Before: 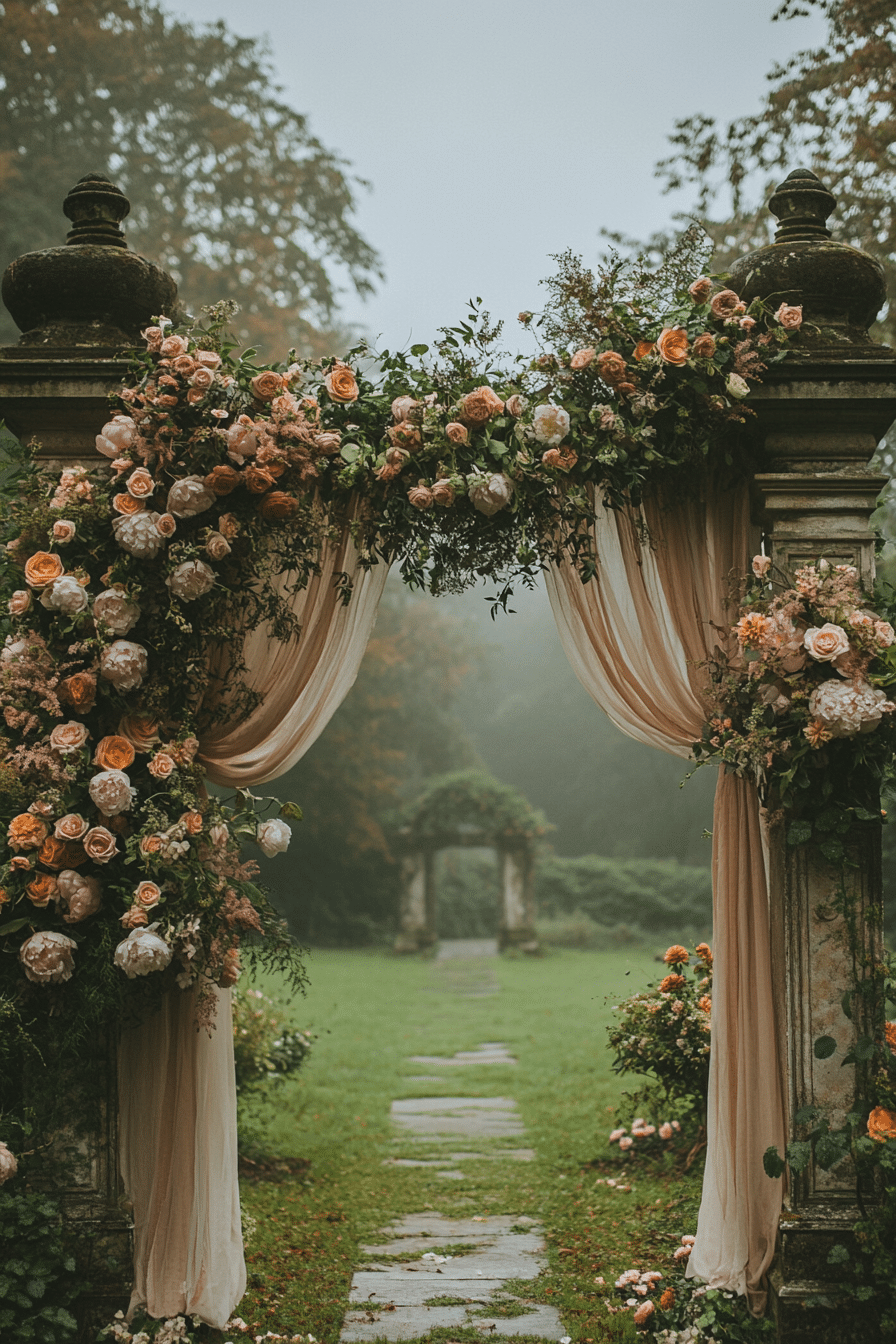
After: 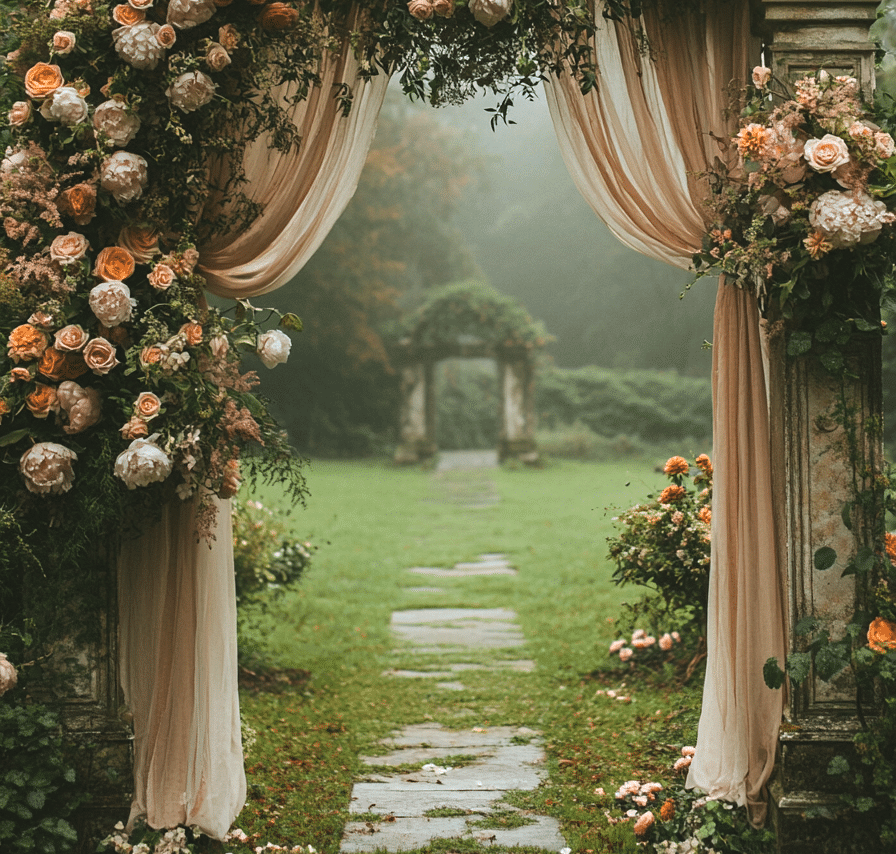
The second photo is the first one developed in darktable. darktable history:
crop and rotate: top 36.435%
levels: mode automatic
